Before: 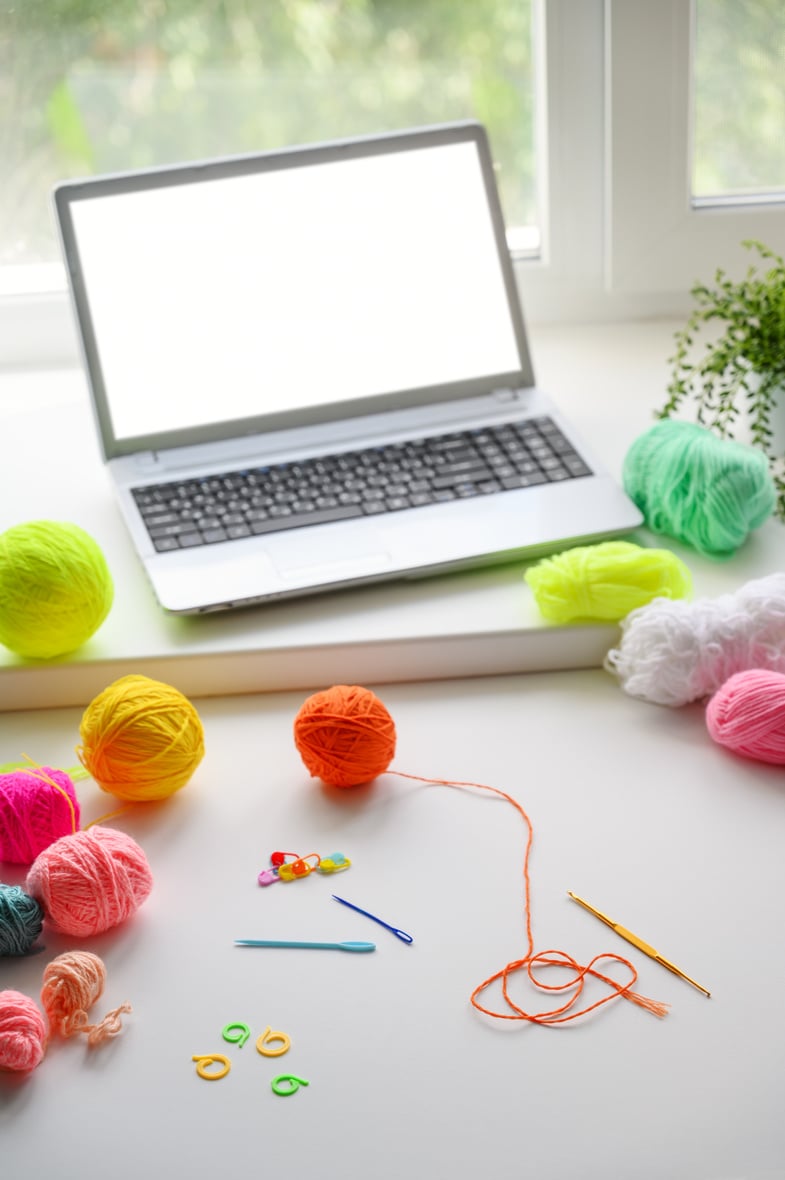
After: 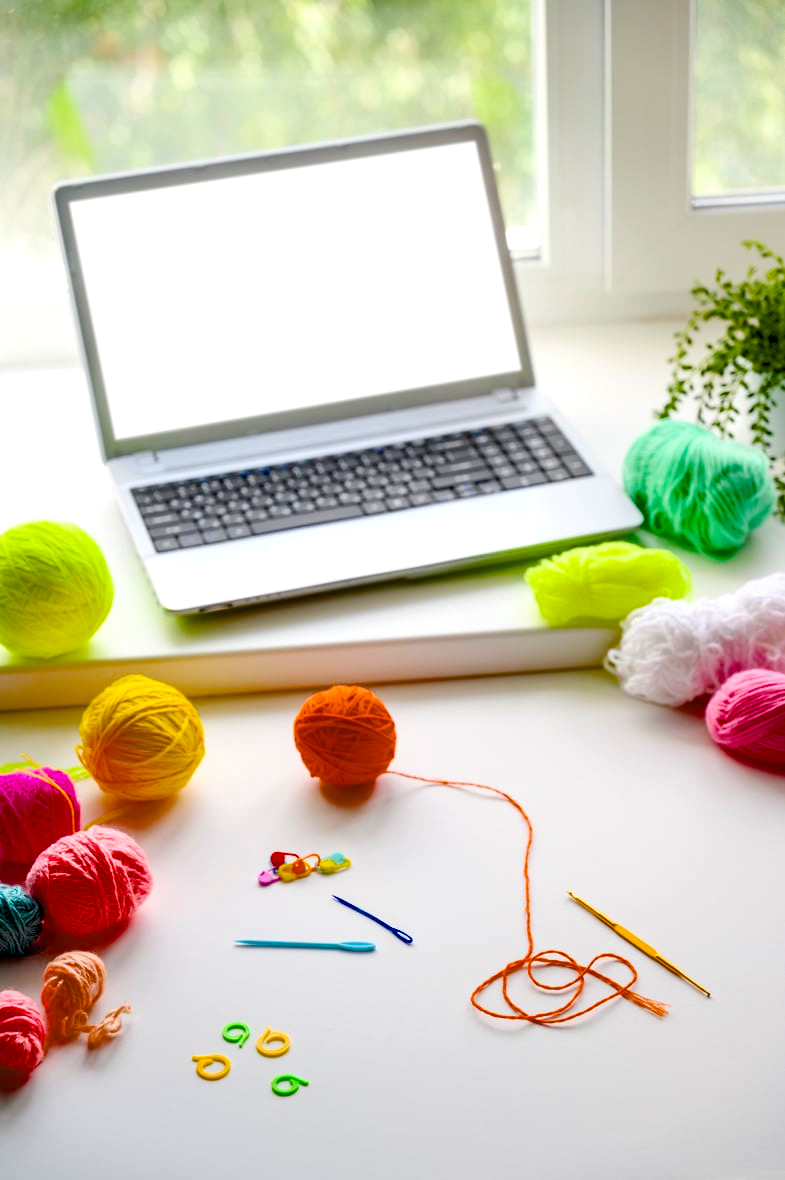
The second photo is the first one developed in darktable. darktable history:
color balance rgb: power › hue 329.41°, global offset › luminance -1.445%, linear chroma grading › global chroma 20.449%, perceptual saturation grading › global saturation 20%, perceptual saturation grading › highlights -14.242%, perceptual saturation grading › shadows 50.061%, perceptual brilliance grading › highlights 10.234%, perceptual brilliance grading › mid-tones 4.997%, saturation formula JzAzBz (2021)
